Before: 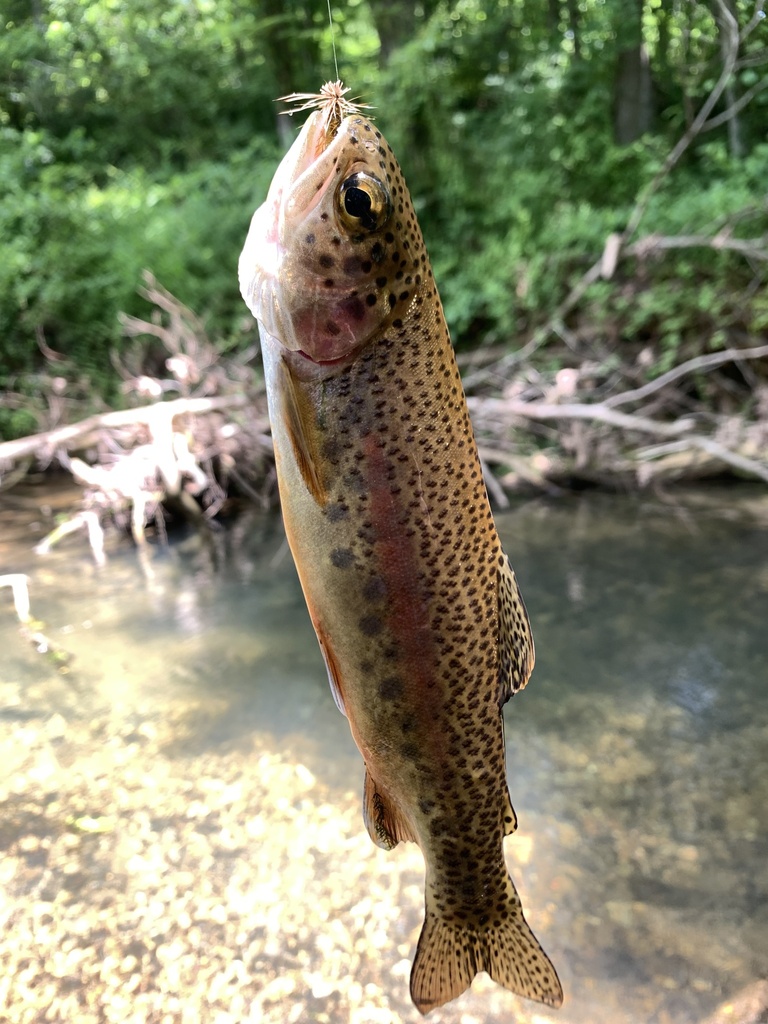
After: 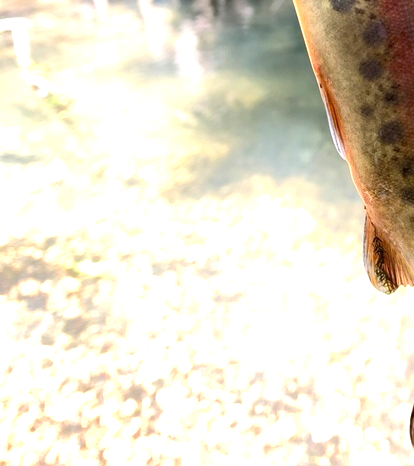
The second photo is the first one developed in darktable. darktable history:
crop and rotate: top 54.323%, right 45.984%, bottom 0.165%
color calibration: illuminant same as pipeline (D50), adaptation XYZ, x 0.345, y 0.358, temperature 5020.02 K
exposure: black level correction 0, exposure 0.892 EV, compensate highlight preservation false
